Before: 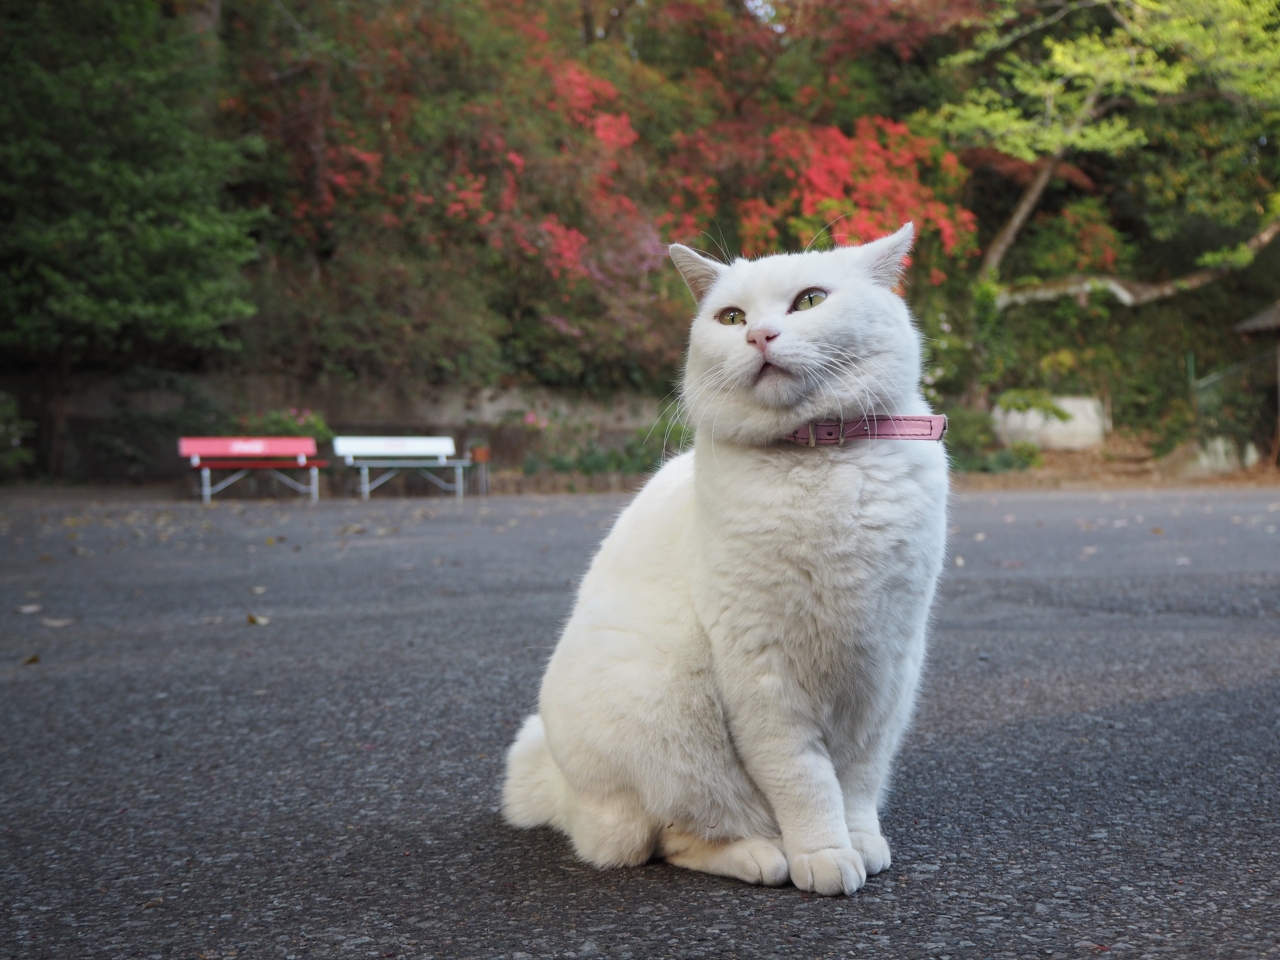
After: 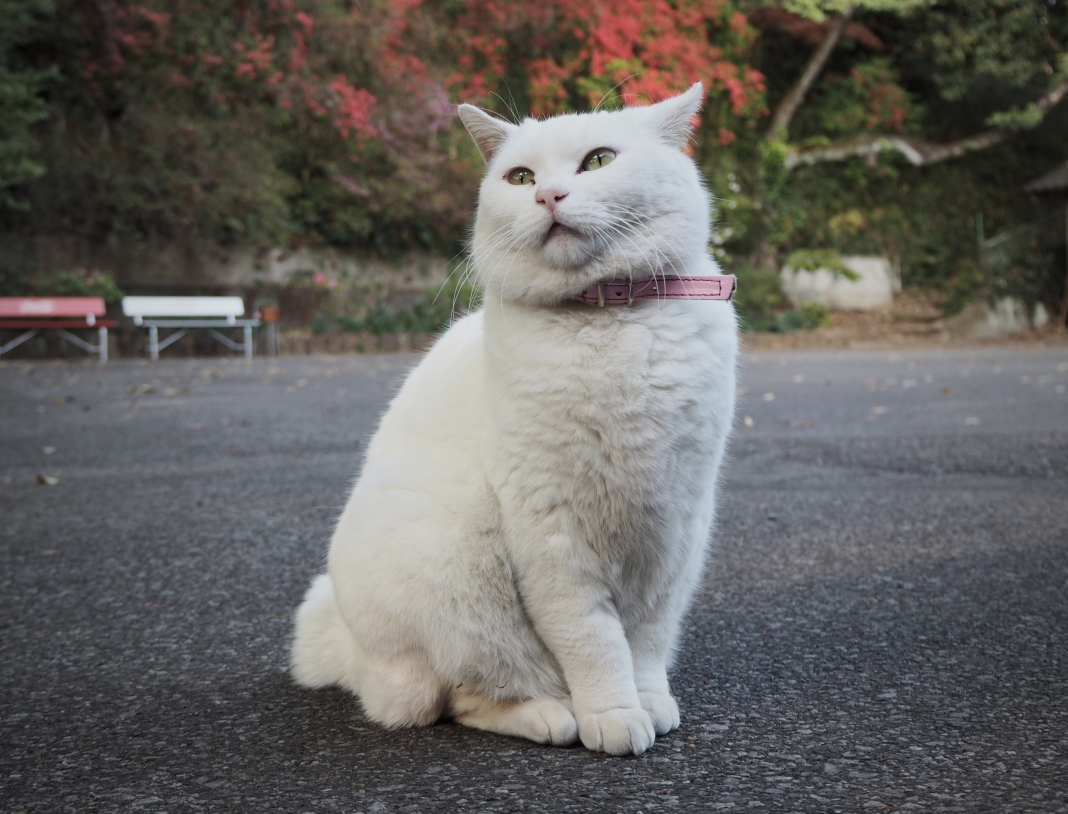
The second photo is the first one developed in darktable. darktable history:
crop: left 16.503%, top 14.658%
tone equalizer: -8 EV -0.002 EV, -7 EV 0.005 EV, -6 EV -0.019 EV, -5 EV 0.013 EV, -4 EV -0.014 EV, -3 EV 0.006 EV, -2 EV -0.085 EV, -1 EV -0.302 EV, +0 EV -0.6 EV, edges refinement/feathering 500, mask exposure compensation -1.57 EV, preserve details no
contrast brightness saturation: contrast 0.113, saturation -0.163
vignetting: fall-off start 72.11%, fall-off radius 108.26%, width/height ratio 0.731
